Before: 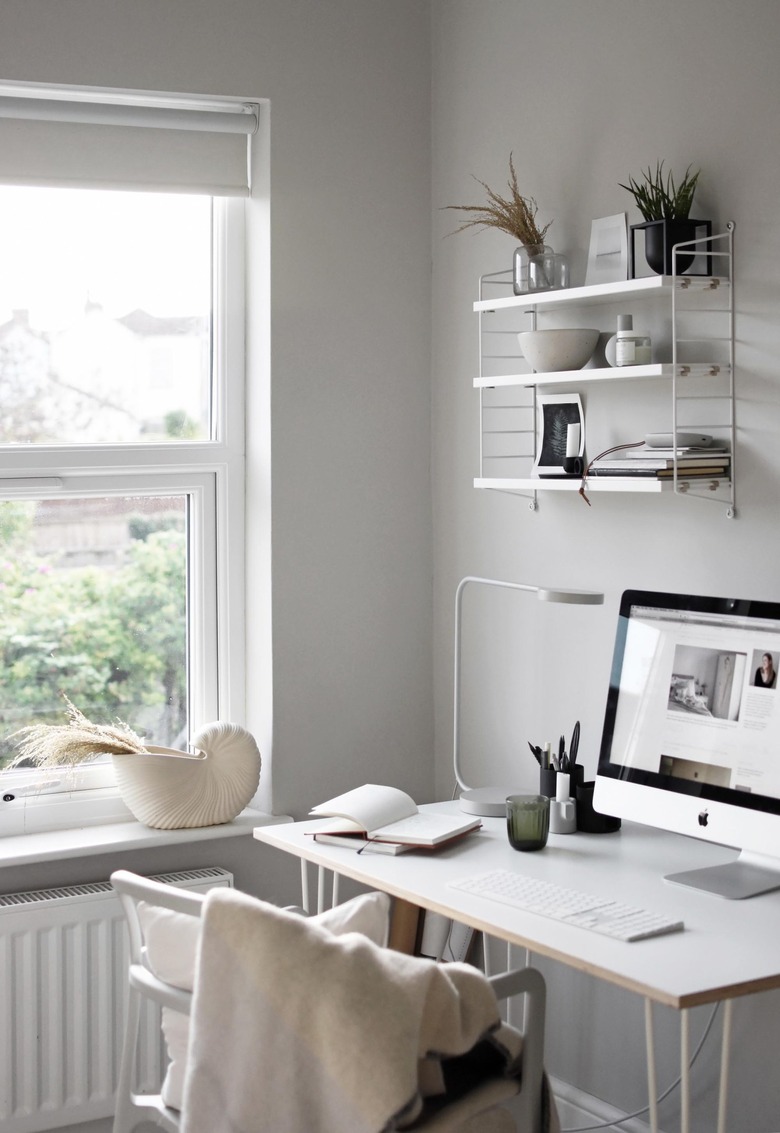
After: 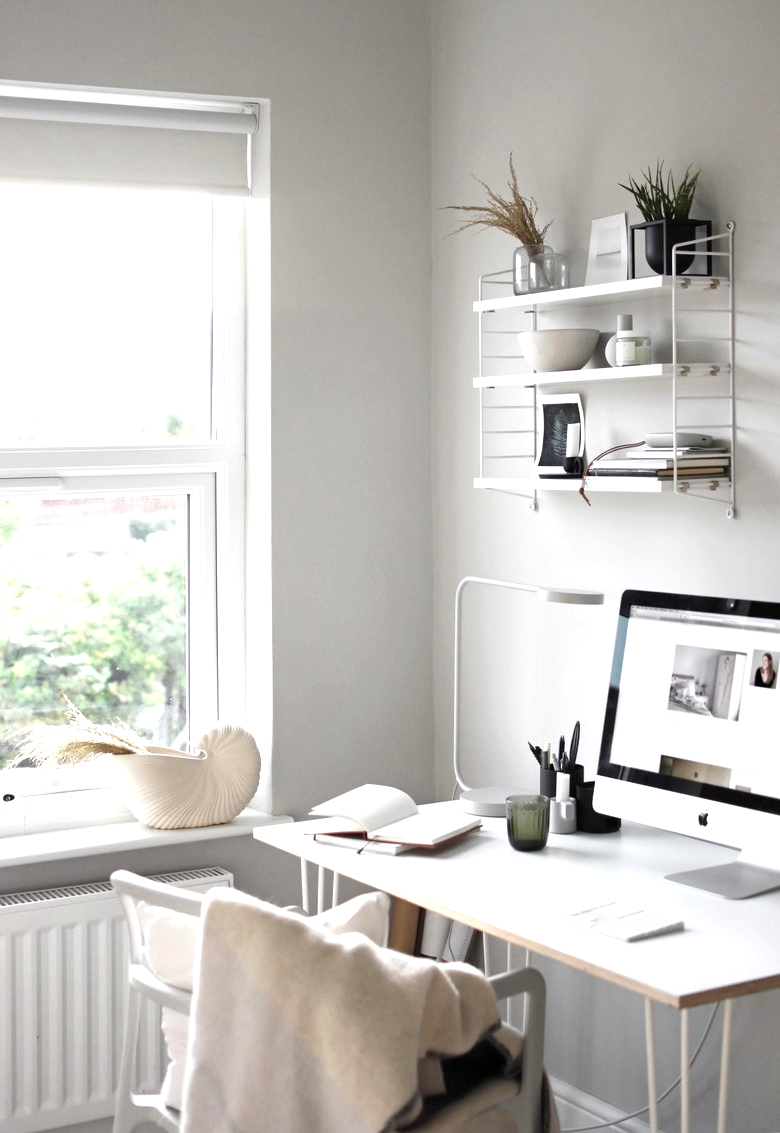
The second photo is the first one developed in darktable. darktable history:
exposure: exposure 0.647 EV, compensate highlight preservation false
